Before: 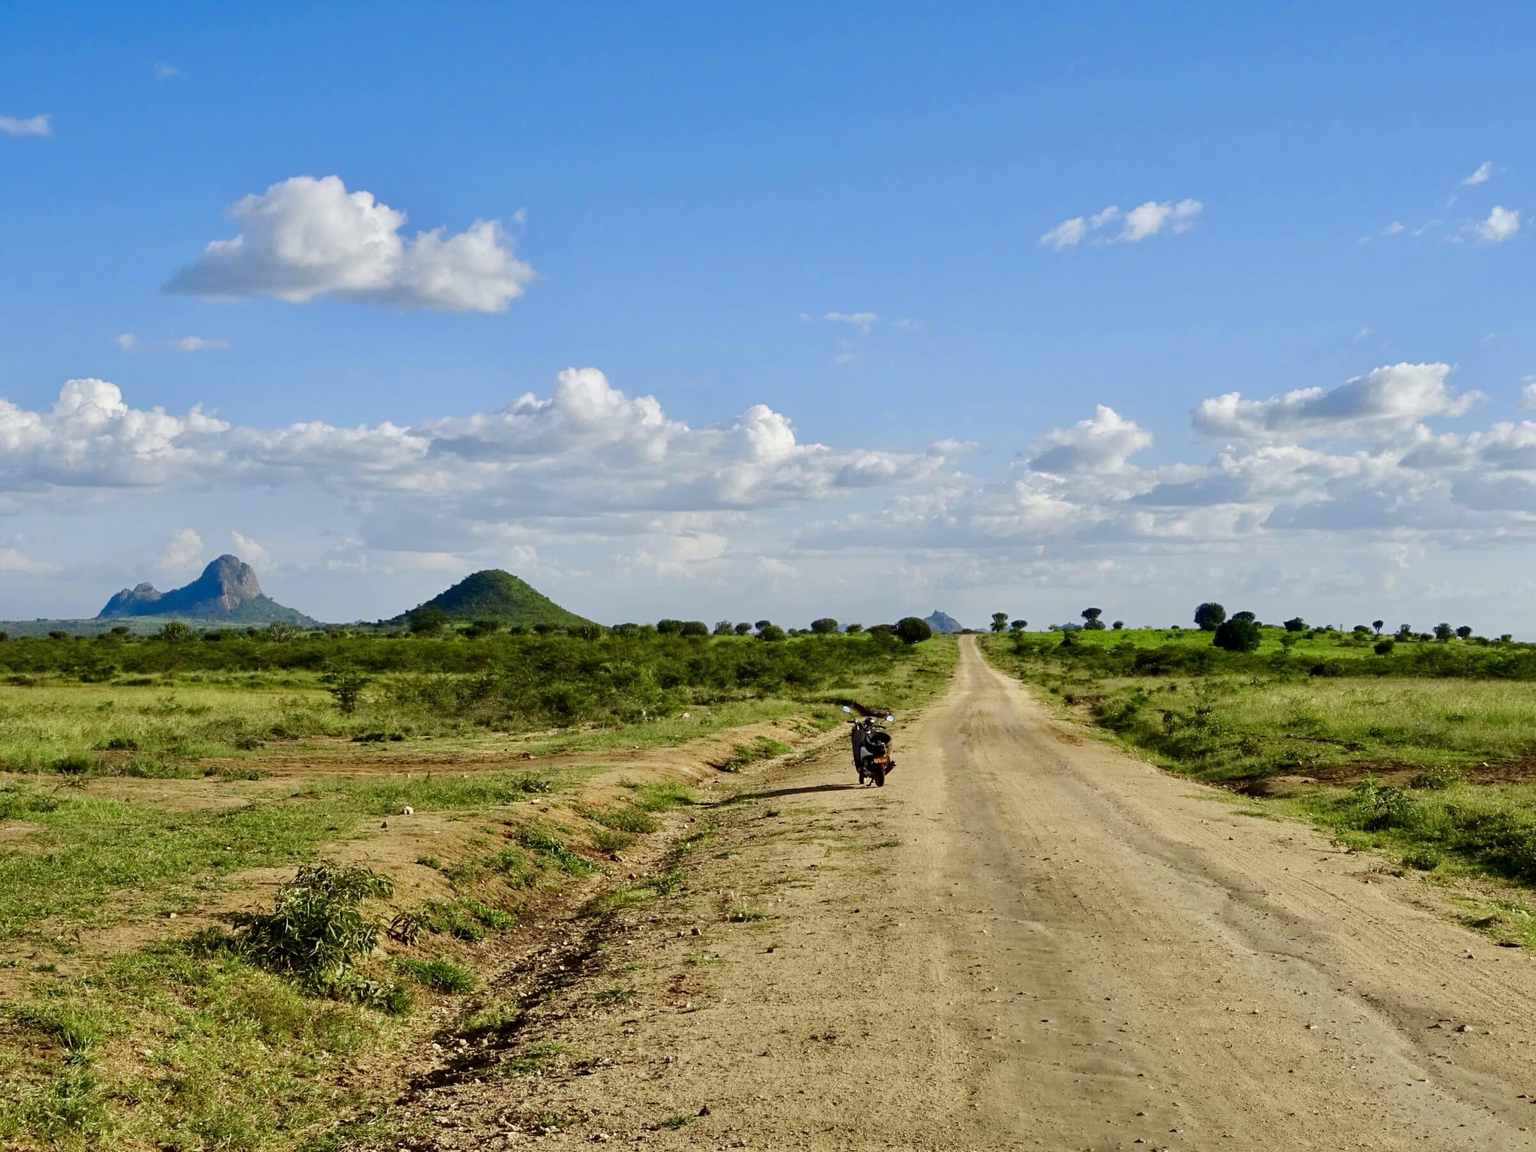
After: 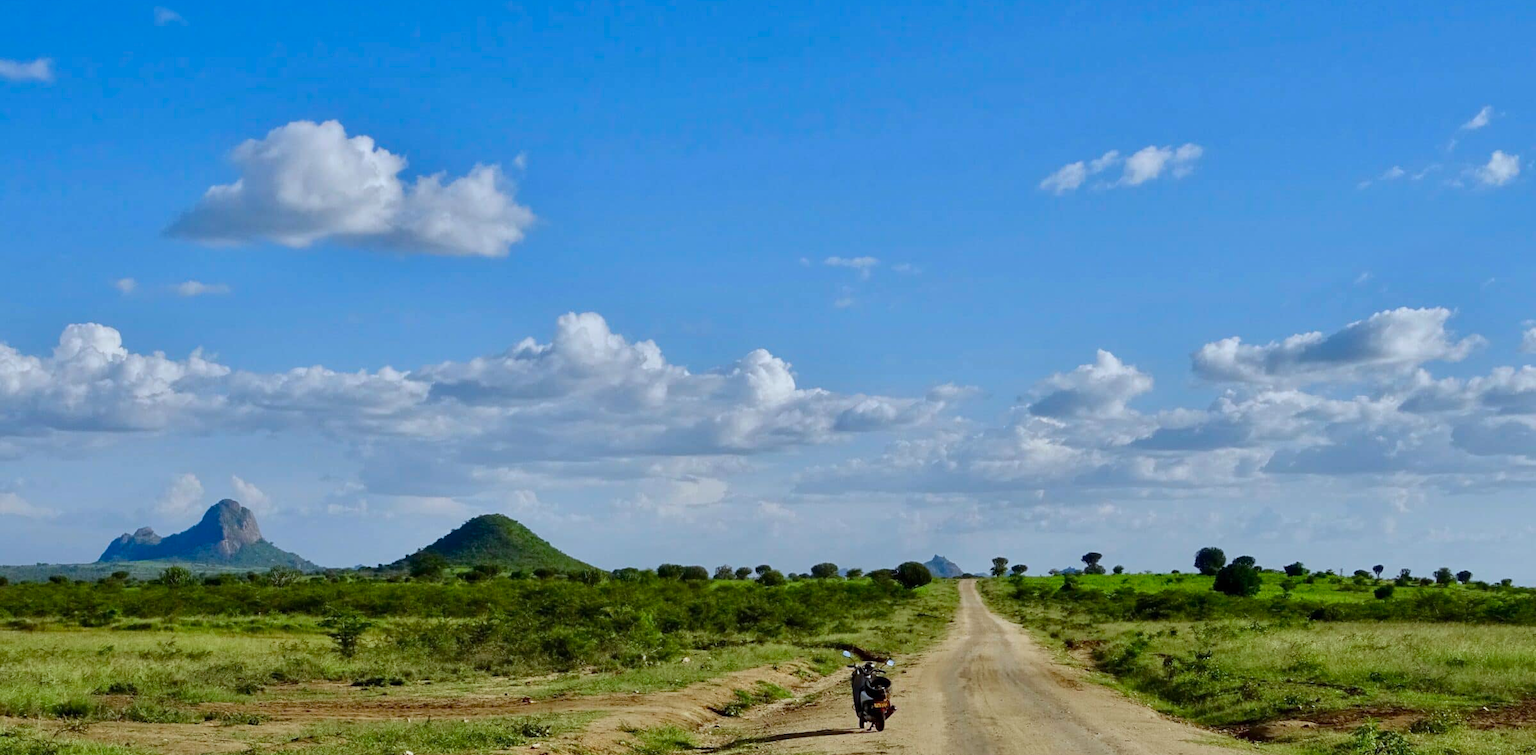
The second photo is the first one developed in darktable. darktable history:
shadows and highlights: soften with gaussian
crop and rotate: top 4.848%, bottom 29.503%
color calibration: x 0.367, y 0.376, temperature 4372.25 K
exposure: exposure -0.242 EV, compensate highlight preservation false
